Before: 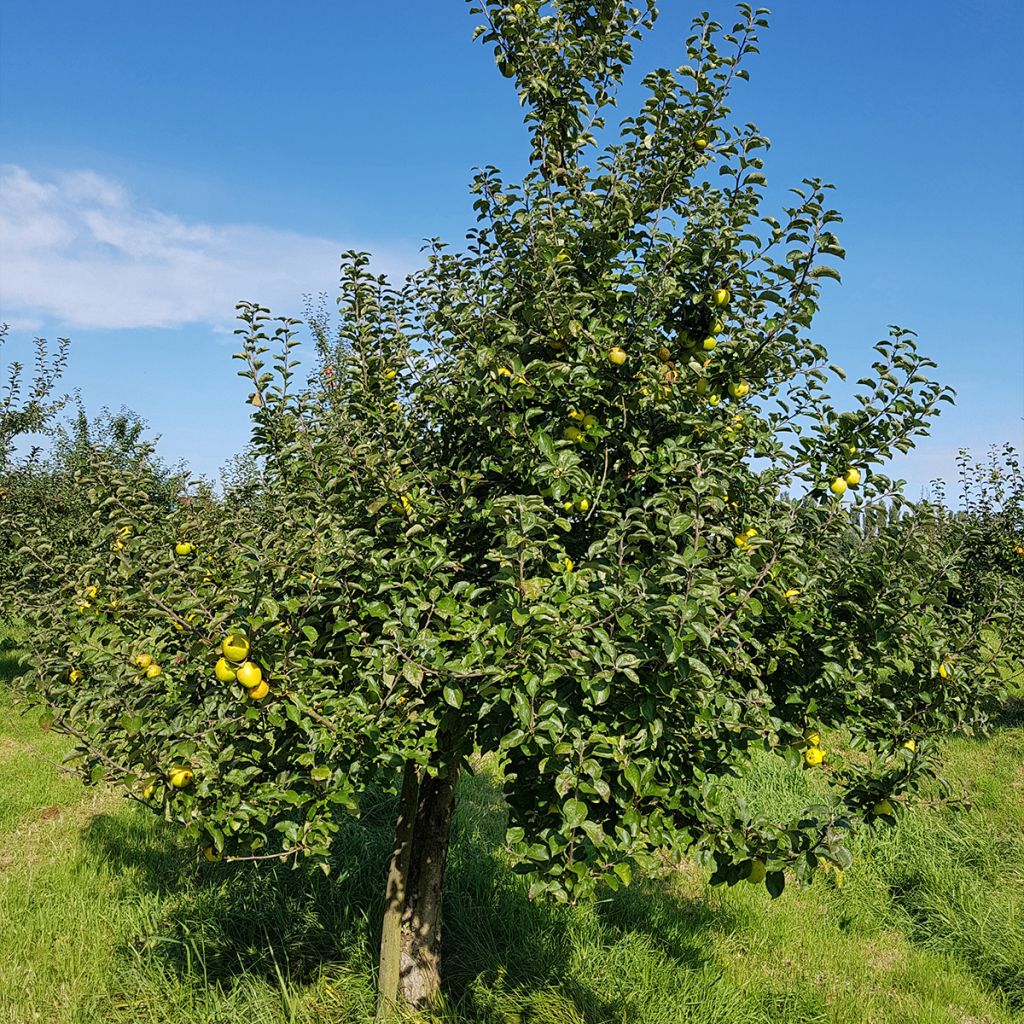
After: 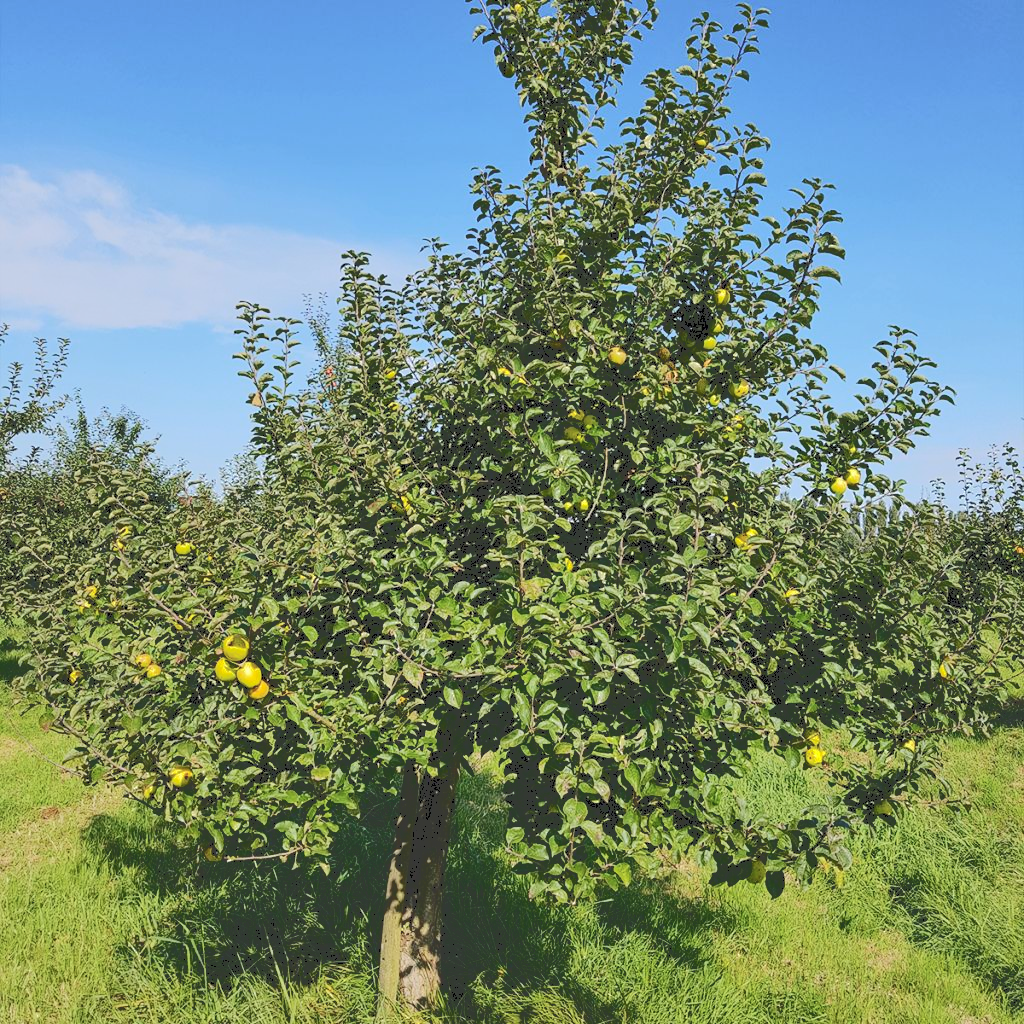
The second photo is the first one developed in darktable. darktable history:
tone curve: curves: ch0 [(0, 0) (0.003, 0.232) (0.011, 0.232) (0.025, 0.232) (0.044, 0.233) (0.069, 0.234) (0.1, 0.237) (0.136, 0.247) (0.177, 0.258) (0.224, 0.283) (0.277, 0.332) (0.335, 0.401) (0.399, 0.483) (0.468, 0.56) (0.543, 0.637) (0.623, 0.706) (0.709, 0.764) (0.801, 0.816) (0.898, 0.859) (1, 1)], color space Lab, independent channels, preserve colors none
contrast equalizer: octaves 7, y [[0.524 ×6], [0.512 ×6], [0.379 ×6], [0 ×6], [0 ×6]], mix 0.351
